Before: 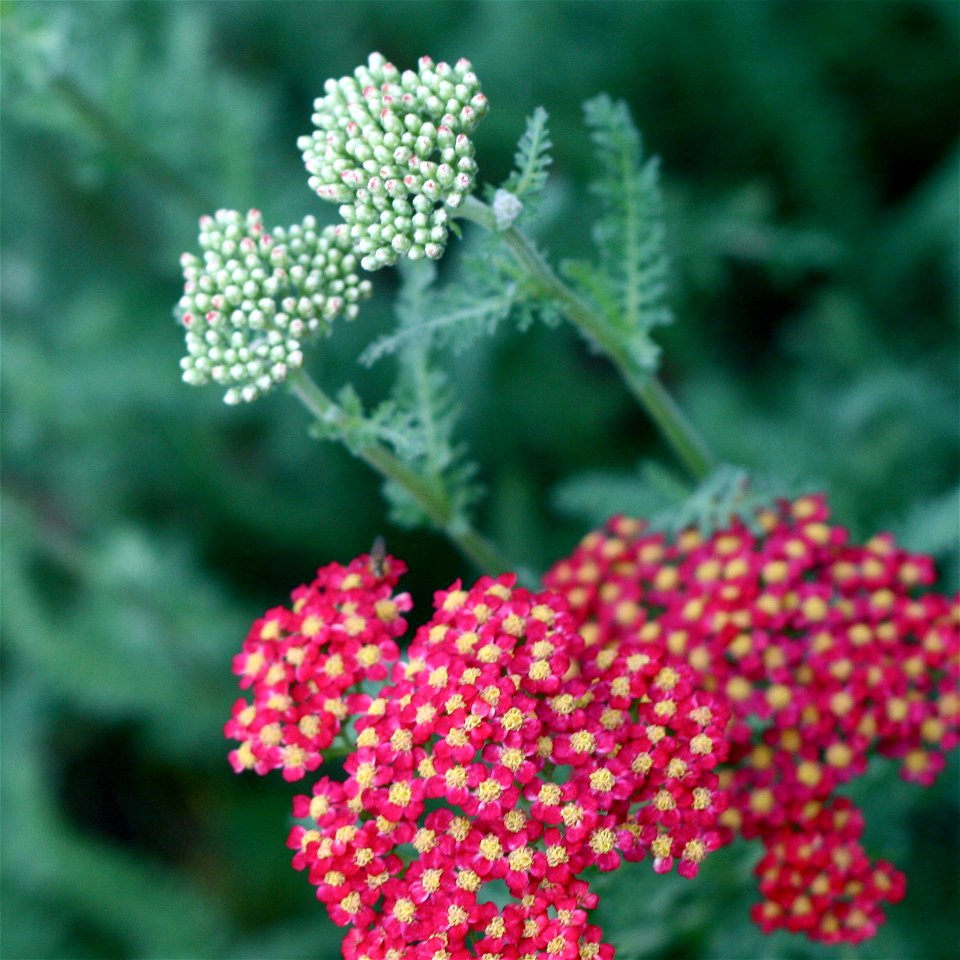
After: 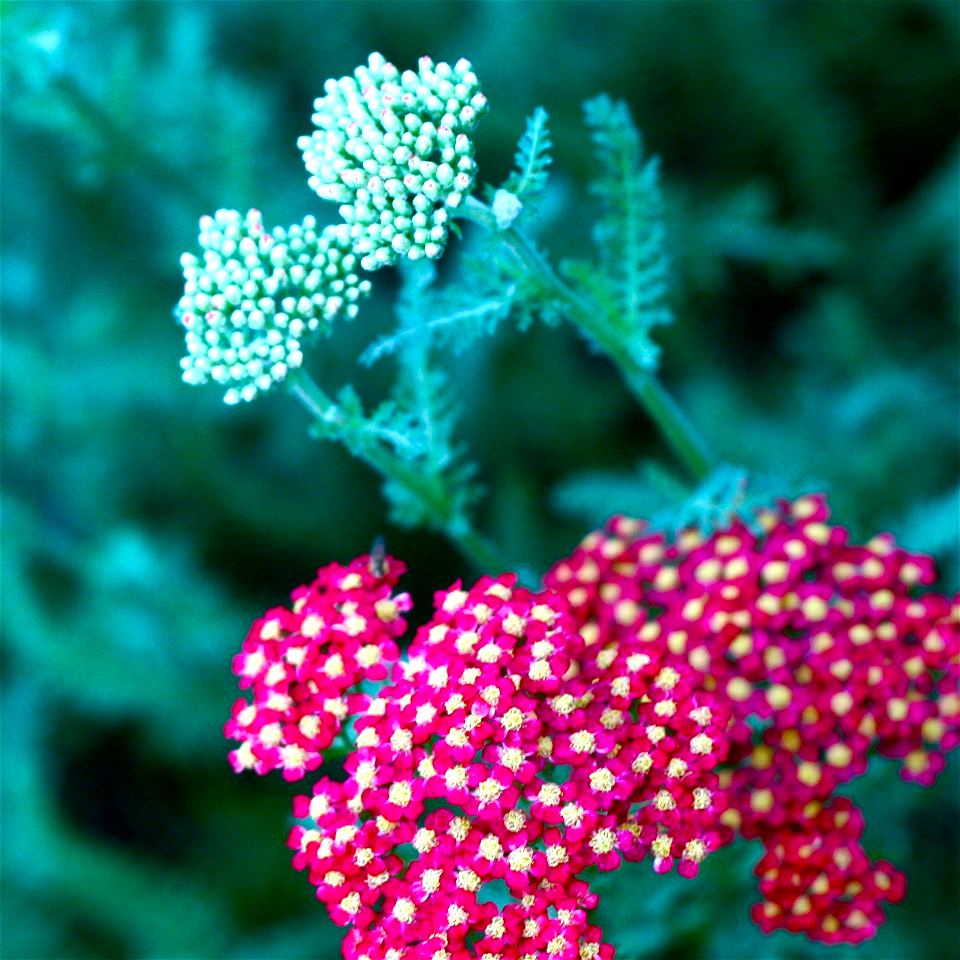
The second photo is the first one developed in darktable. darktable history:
color calibration: x 0.398, y 0.386, temperature 3658.96 K
color balance rgb: perceptual saturation grading › global saturation 20%, perceptual saturation grading › highlights -14.379%, perceptual saturation grading › shadows 50.191%, perceptual brilliance grading › global brilliance 21.371%, perceptual brilliance grading › shadows -35.307%, global vibrance 10.825%
base curve: curves: ch0 [(0, 0) (0.472, 0.508) (1, 1)], preserve colors none
